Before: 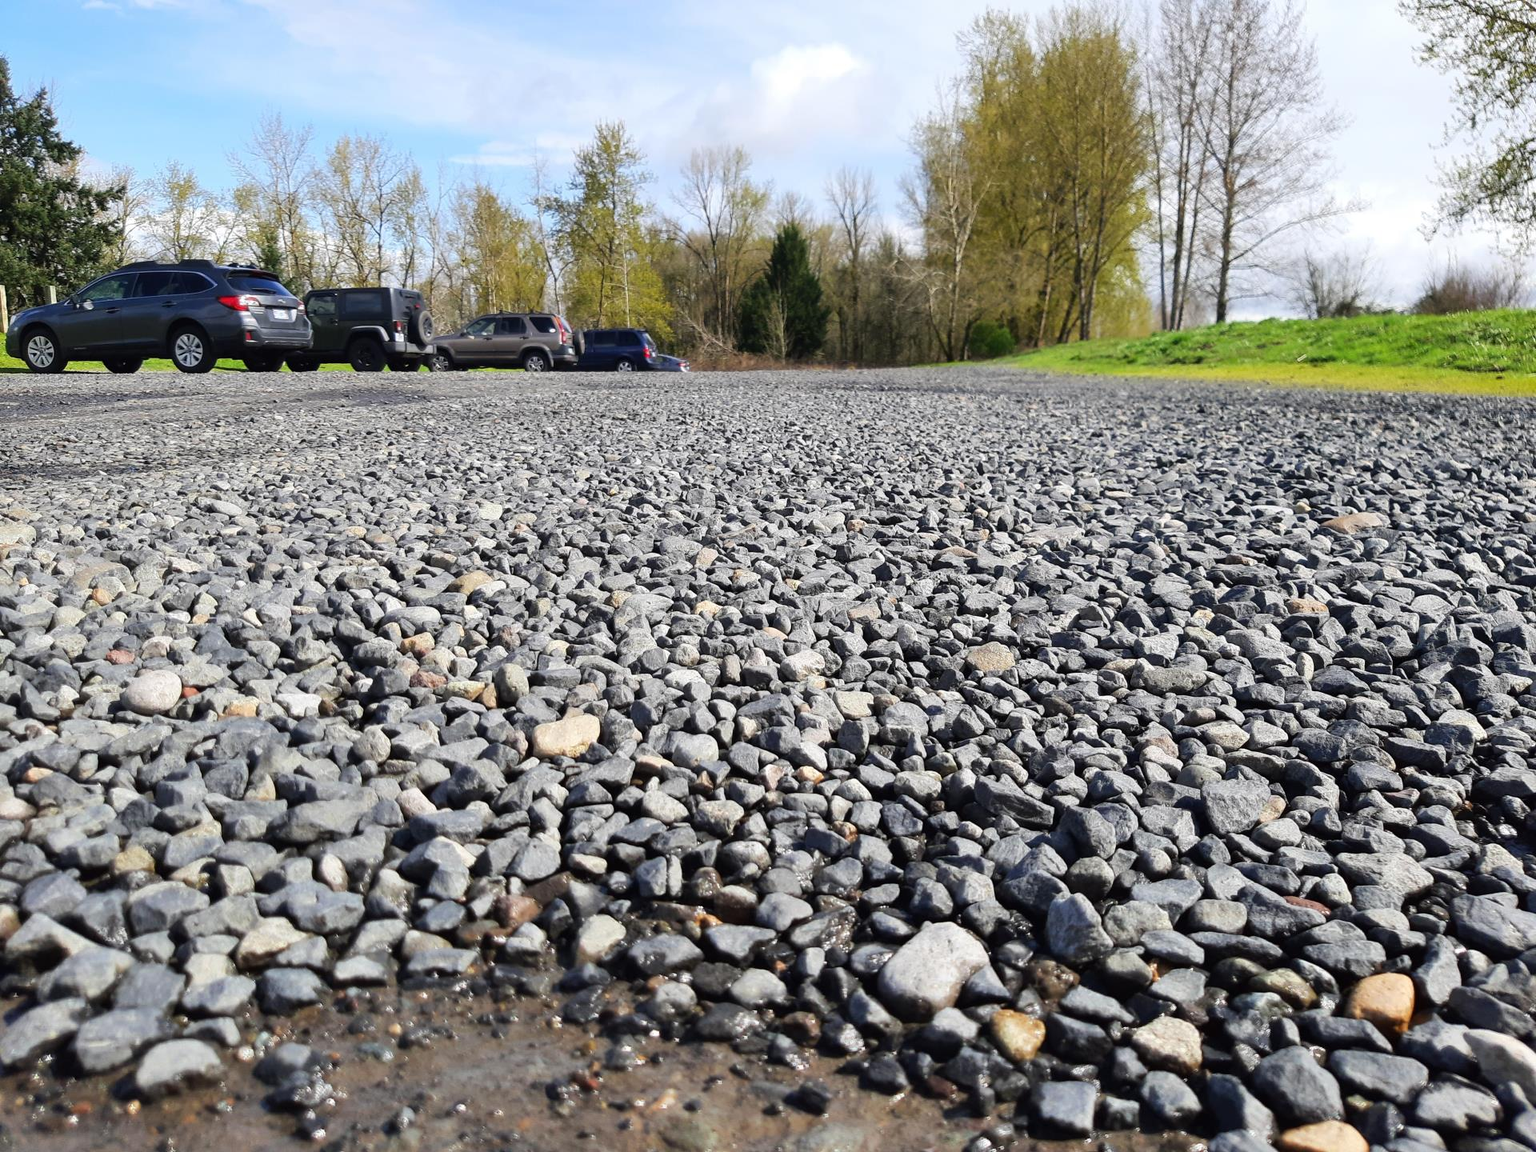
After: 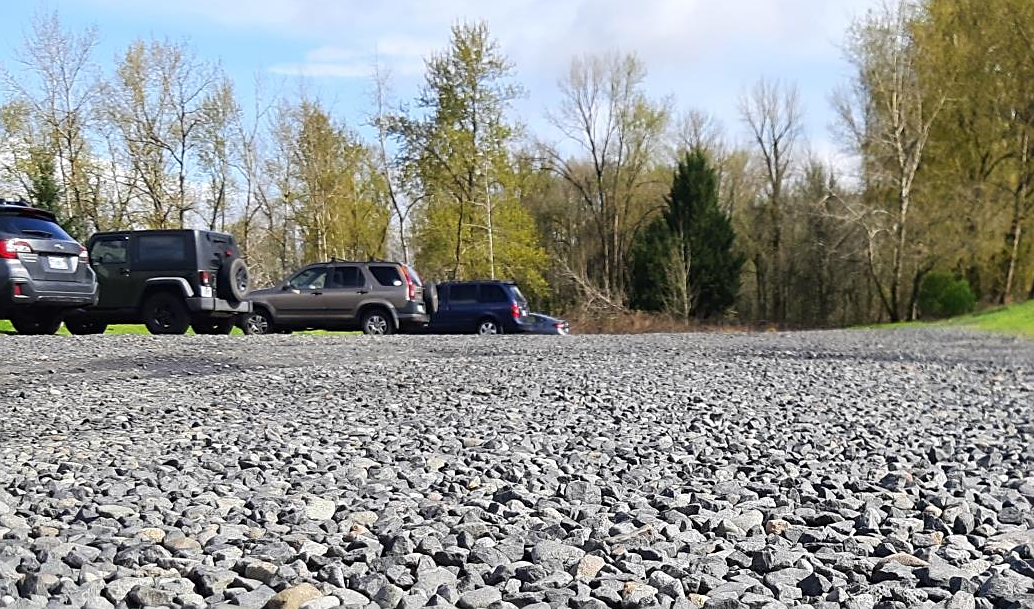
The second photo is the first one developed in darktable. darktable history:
sharpen: on, module defaults
crop: left 15.306%, top 9.065%, right 30.789%, bottom 48.638%
